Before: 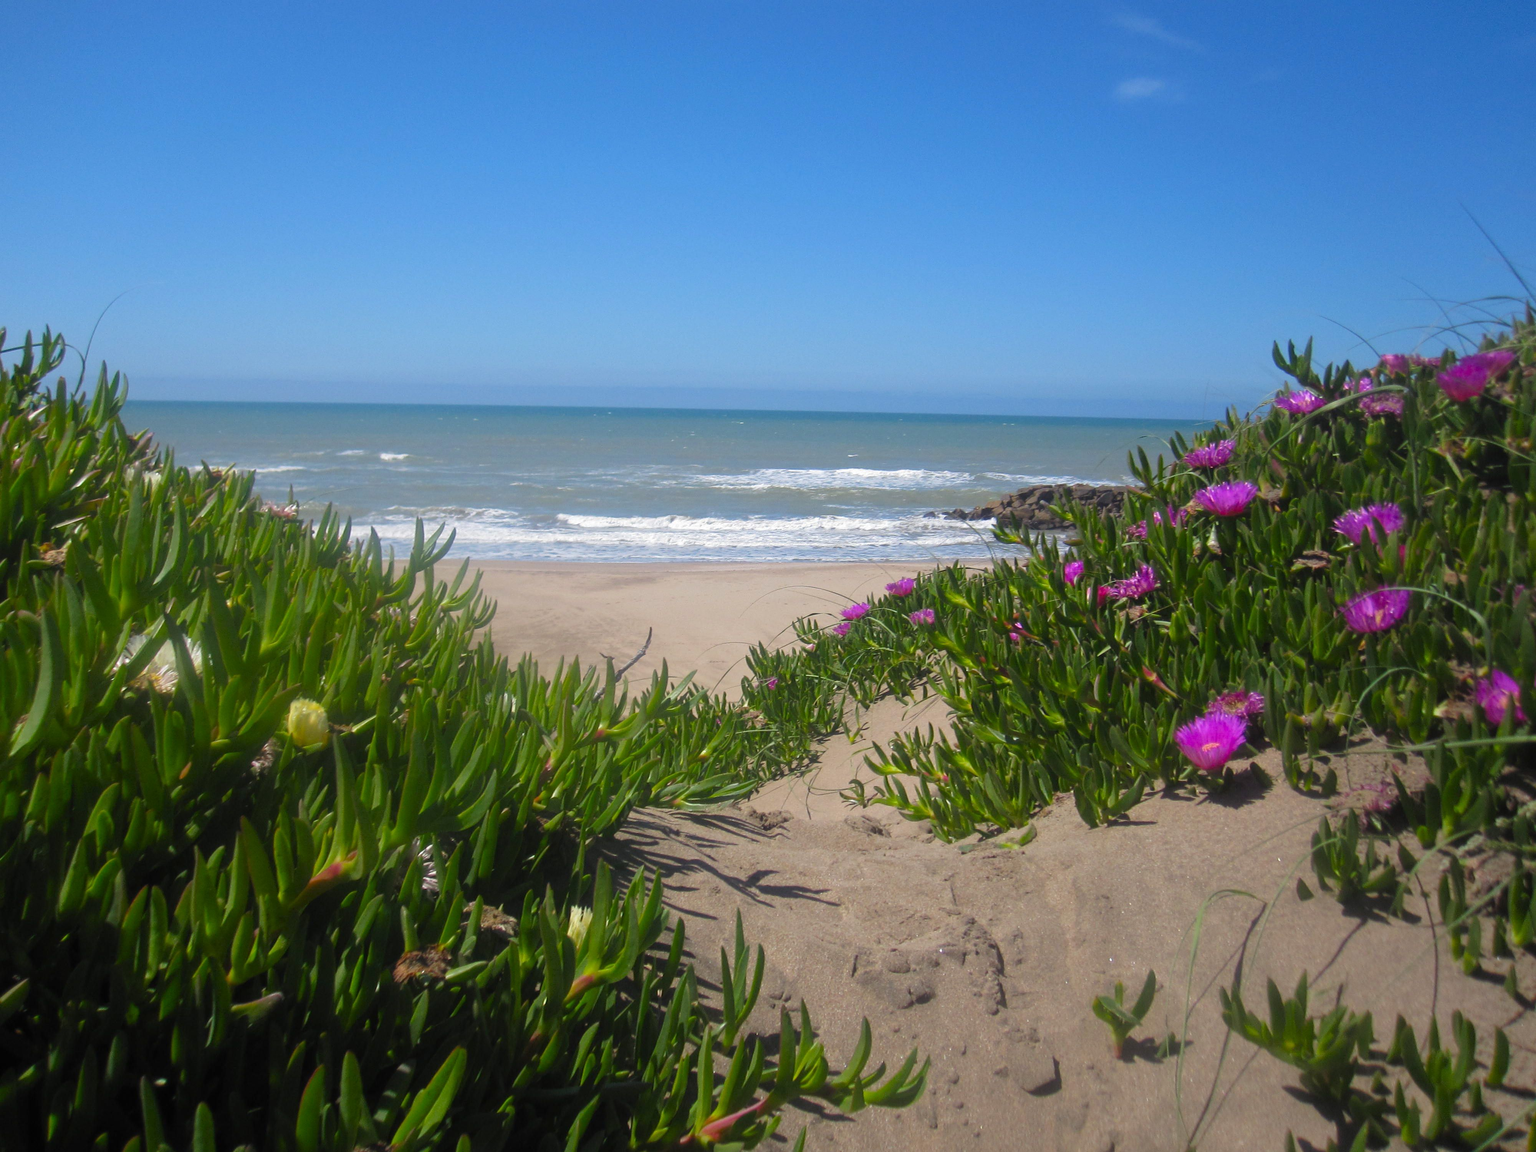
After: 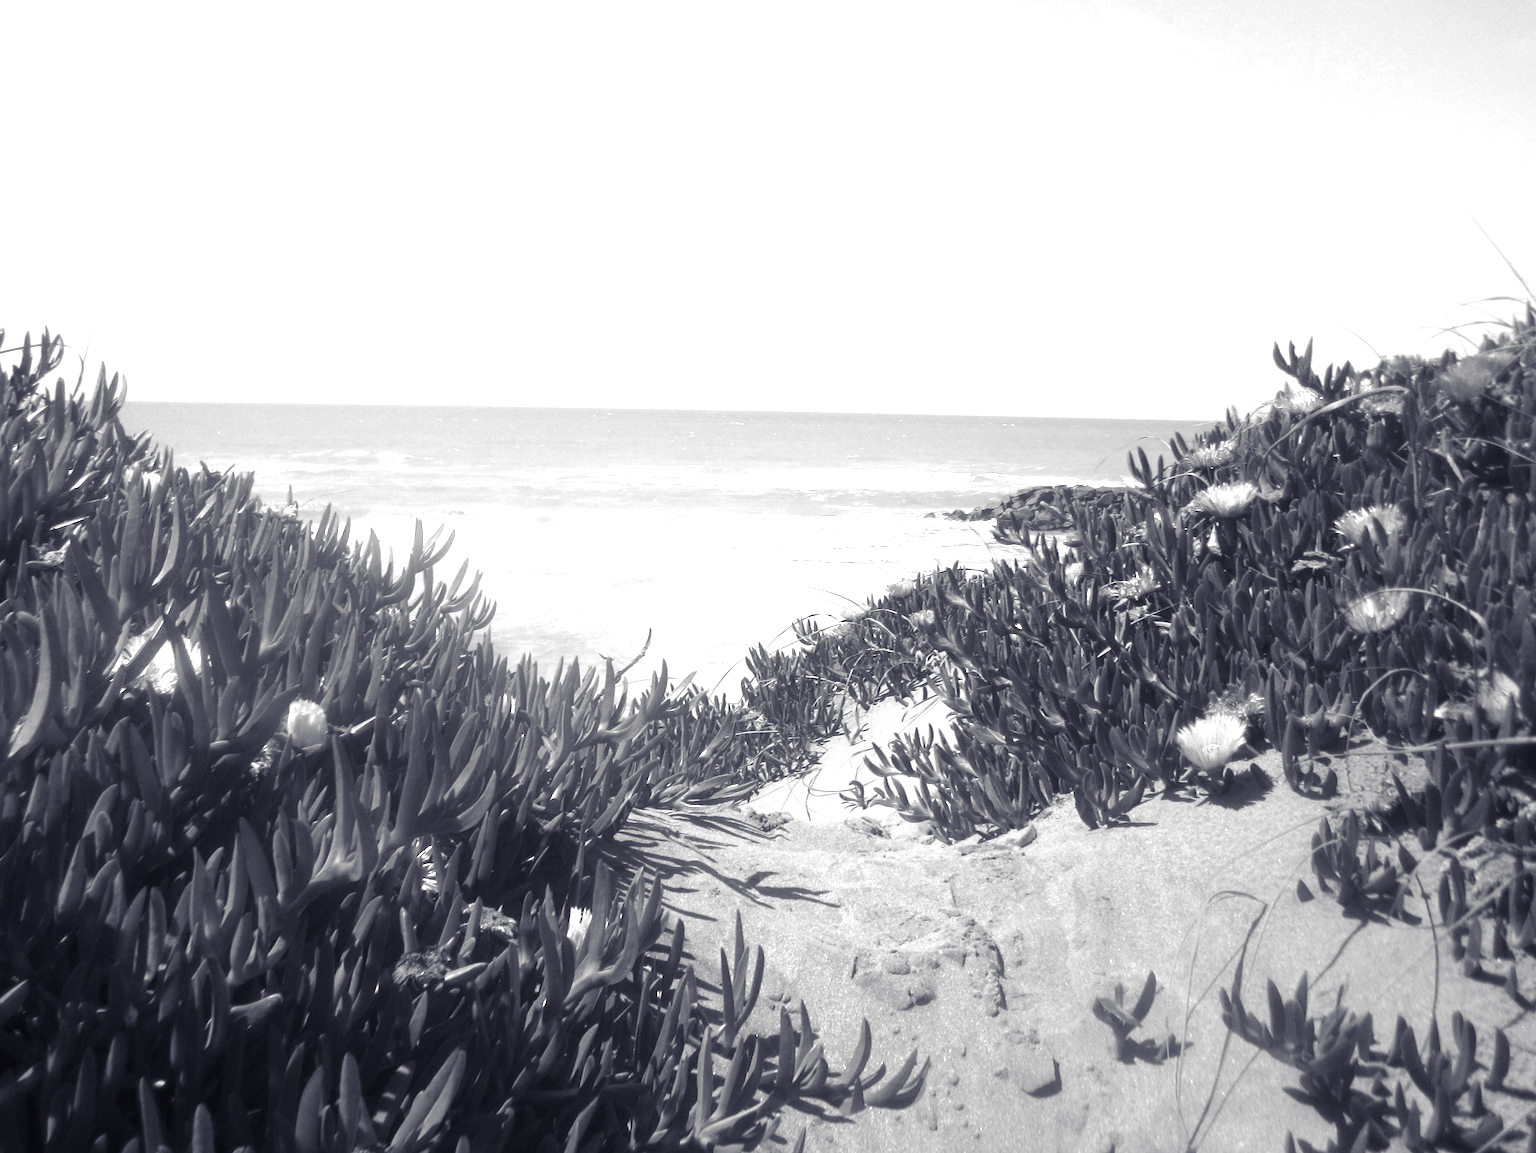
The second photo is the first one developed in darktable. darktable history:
crop and rotate: left 0.121%, bottom 0.003%
color balance rgb: shadows lift › luminance -21.897%, shadows lift › chroma 6.52%, shadows lift › hue 270.79°, perceptual saturation grading › global saturation 20%, perceptual saturation grading › highlights -14.166%, perceptual saturation grading › shadows 49.809%, perceptual brilliance grading › global brilliance 12.296%, global vibrance 5.467%
exposure: black level correction 0, exposure 1.106 EV, compensate highlight preservation false
color calibration: output gray [0.246, 0.254, 0.501, 0], illuminant custom, x 0.368, y 0.373, temperature 4331.01 K
